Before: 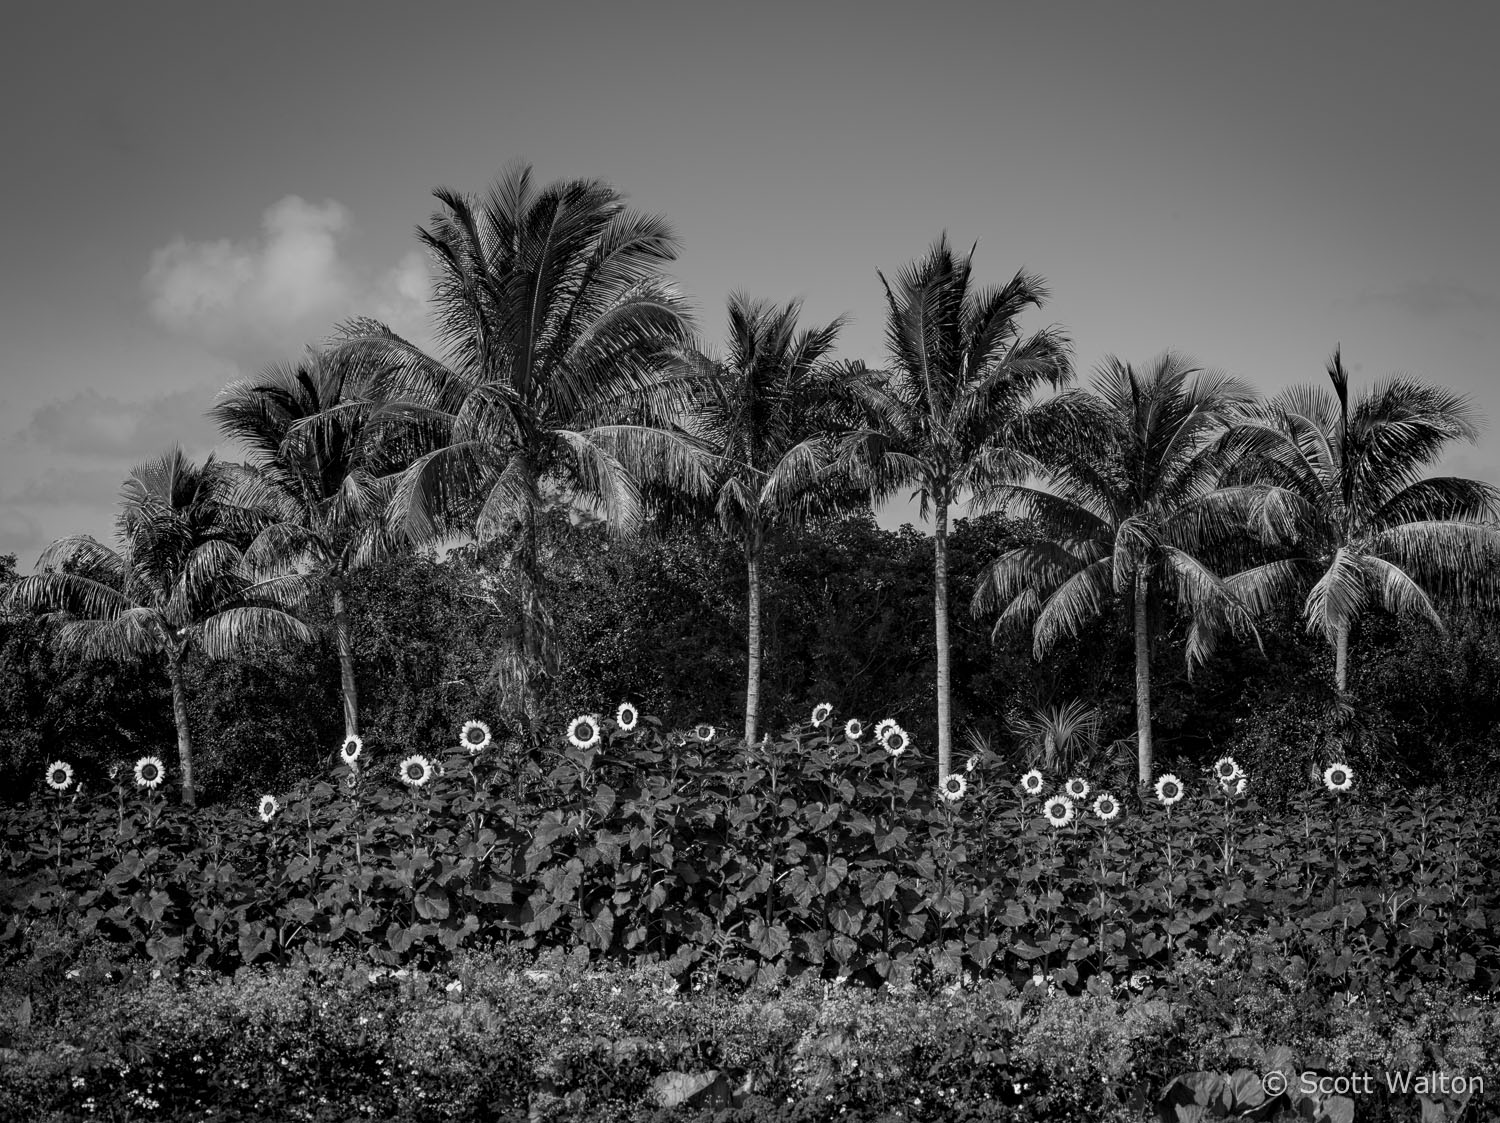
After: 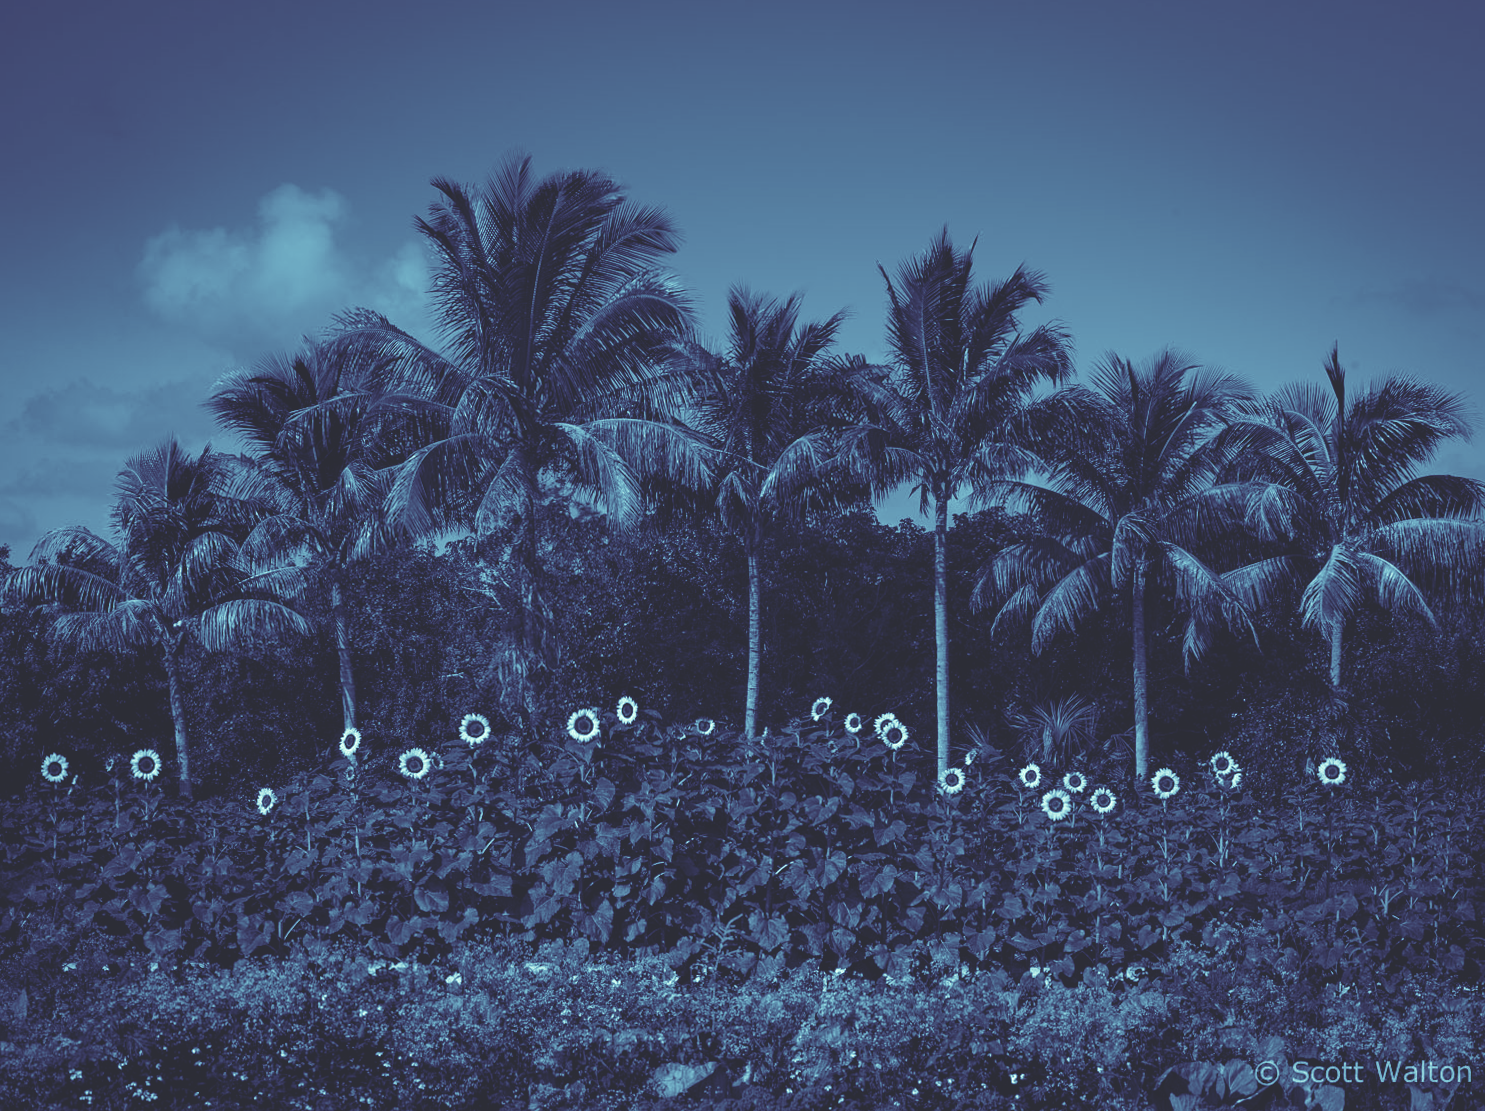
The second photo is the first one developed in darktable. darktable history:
rgb curve: curves: ch0 [(0, 0.186) (0.314, 0.284) (0.576, 0.466) (0.805, 0.691) (0.936, 0.886)]; ch1 [(0, 0.186) (0.314, 0.284) (0.581, 0.534) (0.771, 0.746) (0.936, 0.958)]; ch2 [(0, 0.216) (0.275, 0.39) (1, 1)], mode RGB, independent channels, compensate middle gray true, preserve colors none
velvia: on, module defaults
rotate and perspective: rotation 0.174°, lens shift (vertical) 0.013, lens shift (horizontal) 0.019, shear 0.001, automatic cropping original format, crop left 0.007, crop right 0.991, crop top 0.016, crop bottom 0.997
